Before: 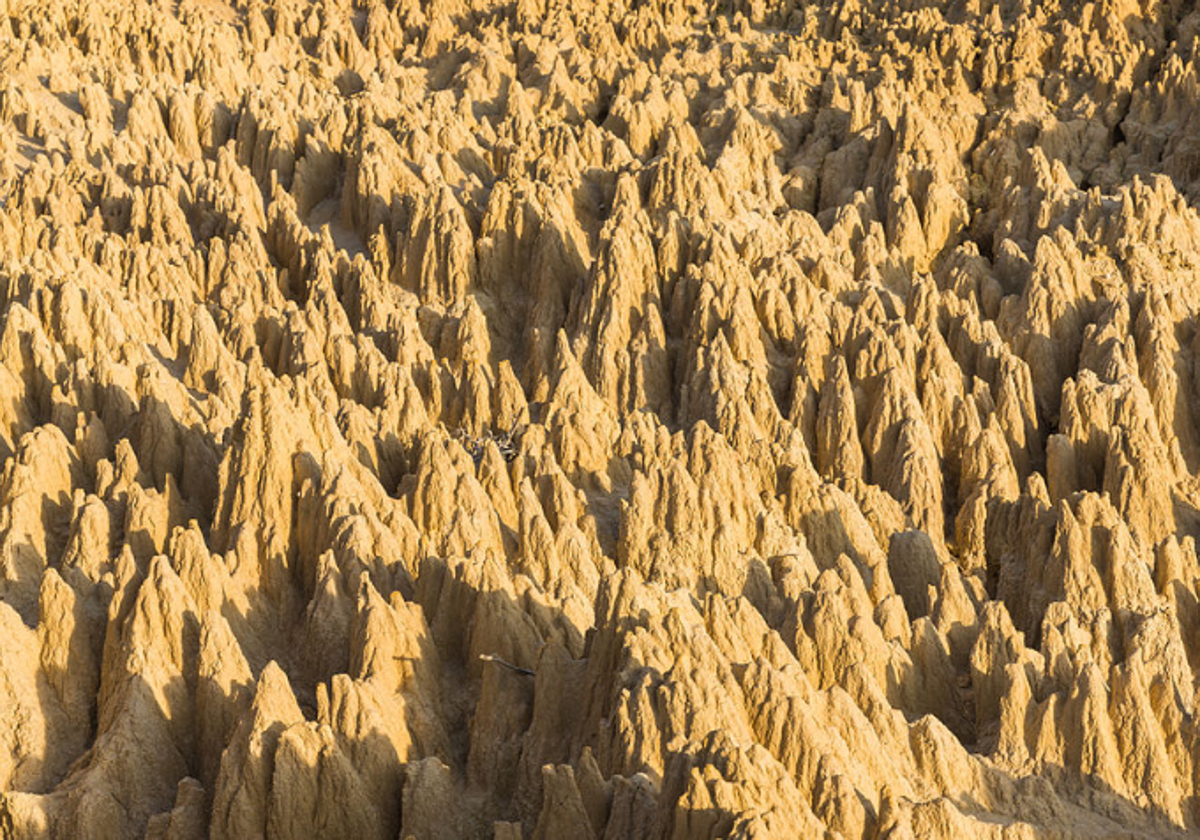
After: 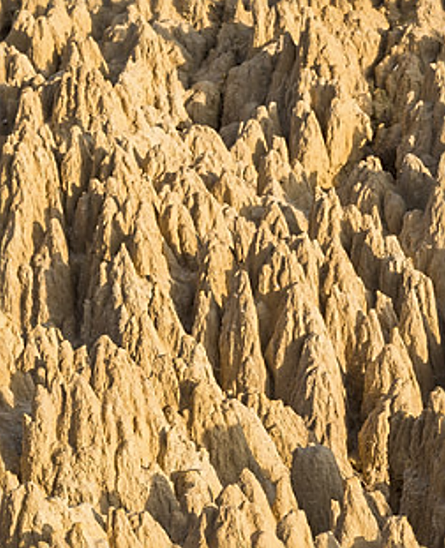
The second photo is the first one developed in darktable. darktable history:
crop and rotate: left 49.786%, top 10.128%, right 13.1%, bottom 24.589%
sharpen: on, module defaults
contrast brightness saturation: saturation -0.102
